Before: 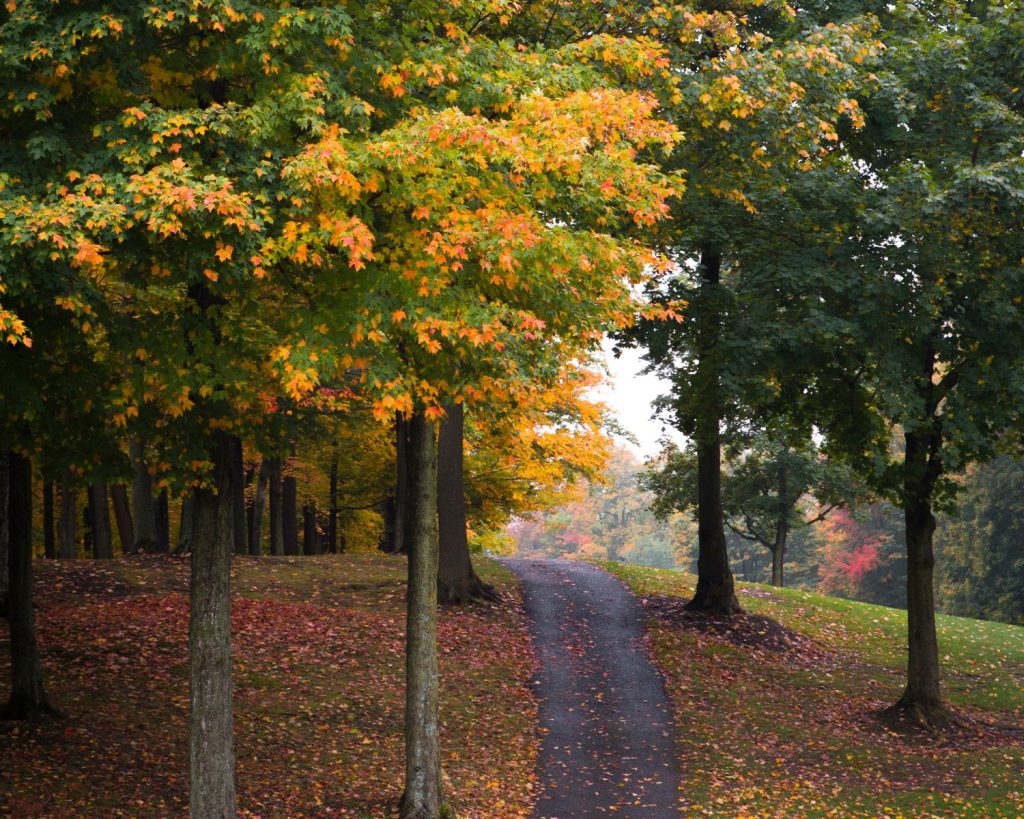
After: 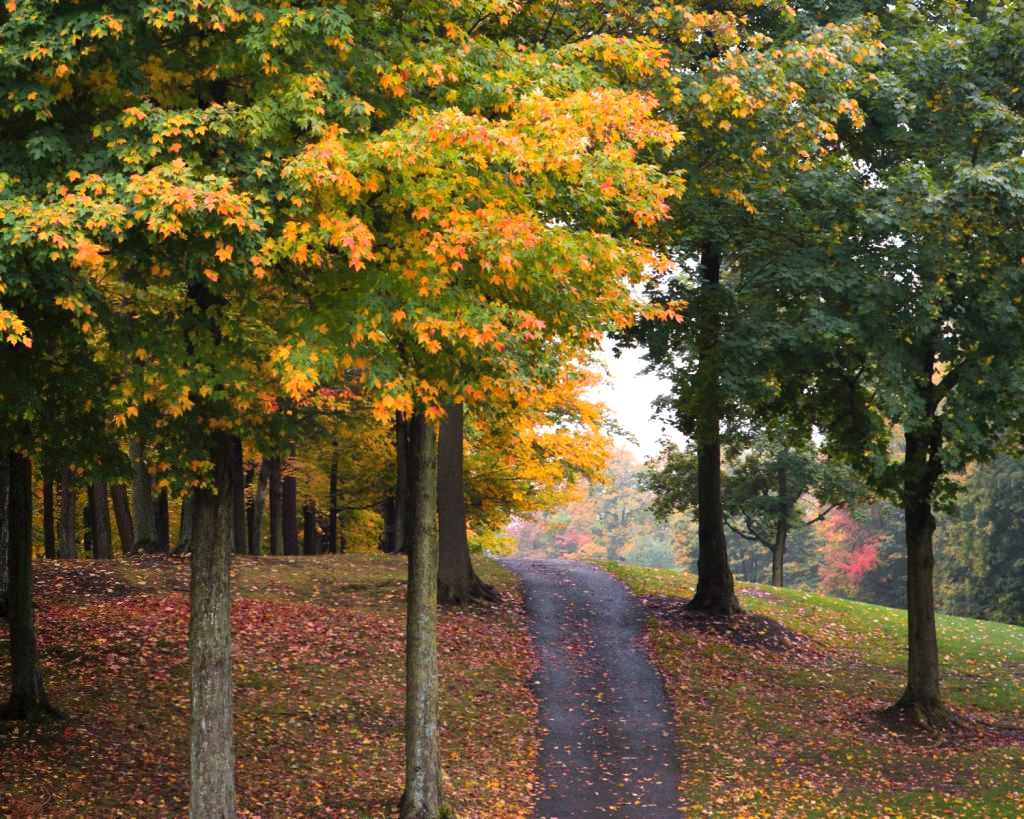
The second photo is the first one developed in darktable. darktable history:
shadows and highlights: low approximation 0.01, soften with gaussian
exposure: black level correction 0, exposure 0.2 EV, compensate exposure bias true, compensate highlight preservation false
